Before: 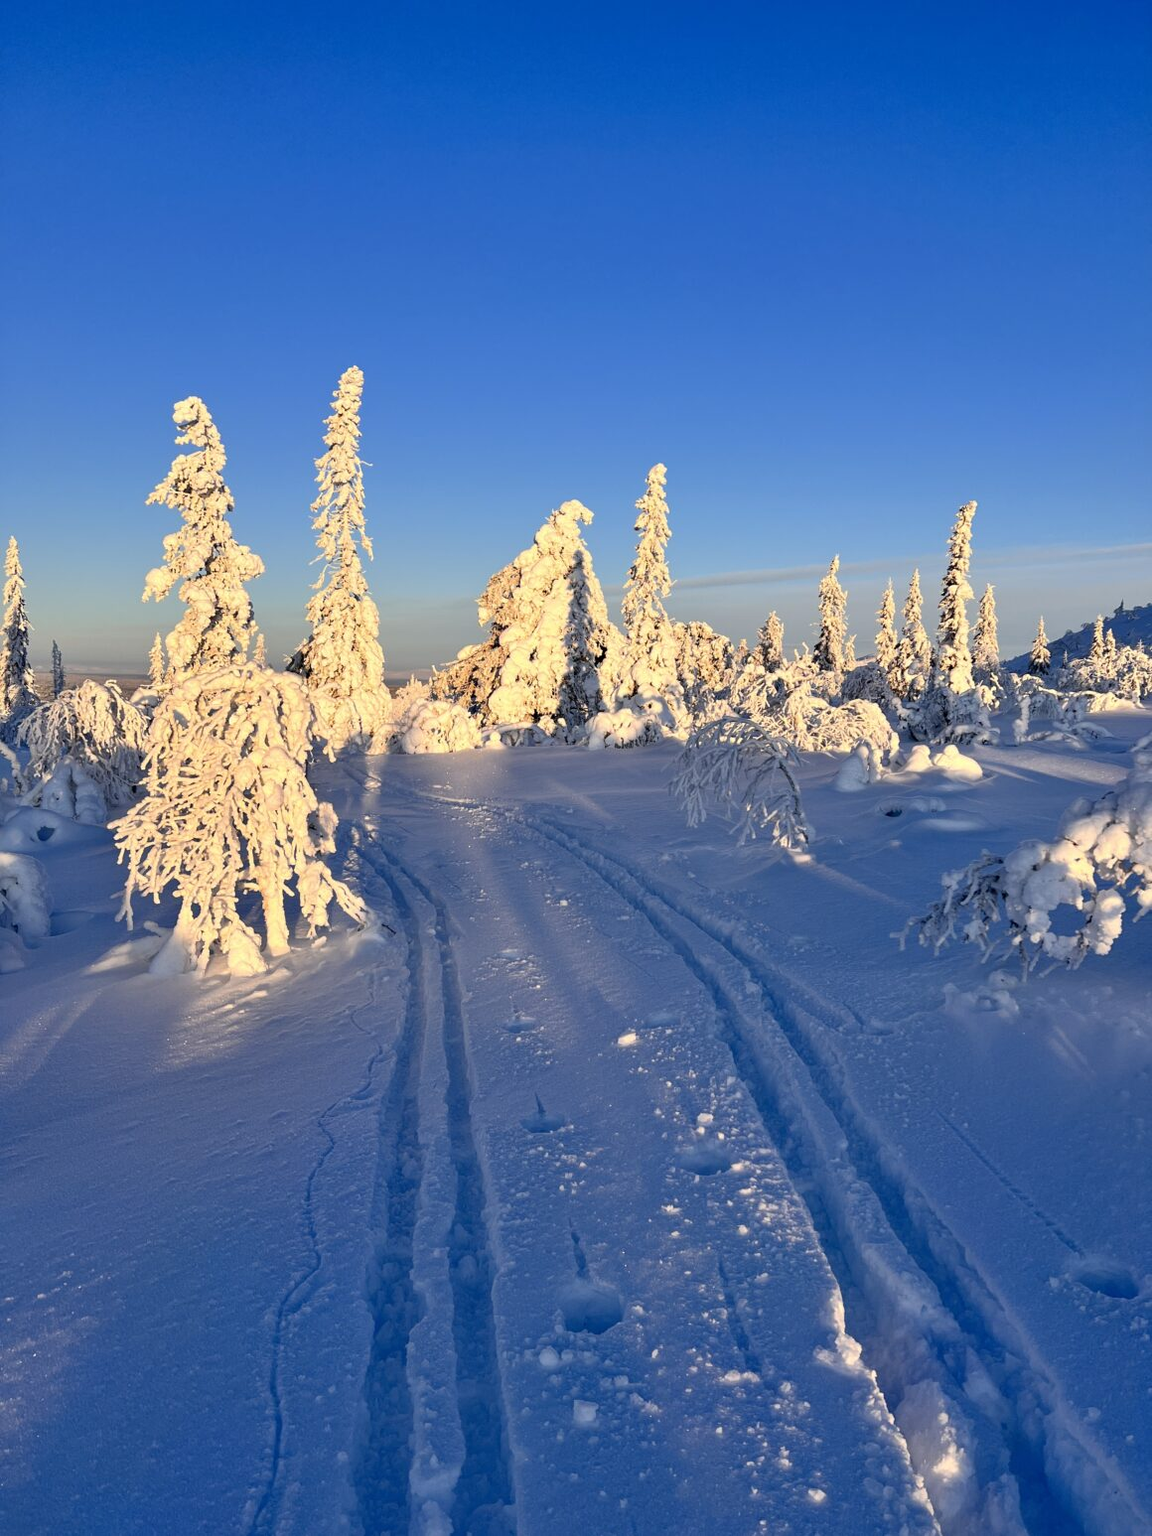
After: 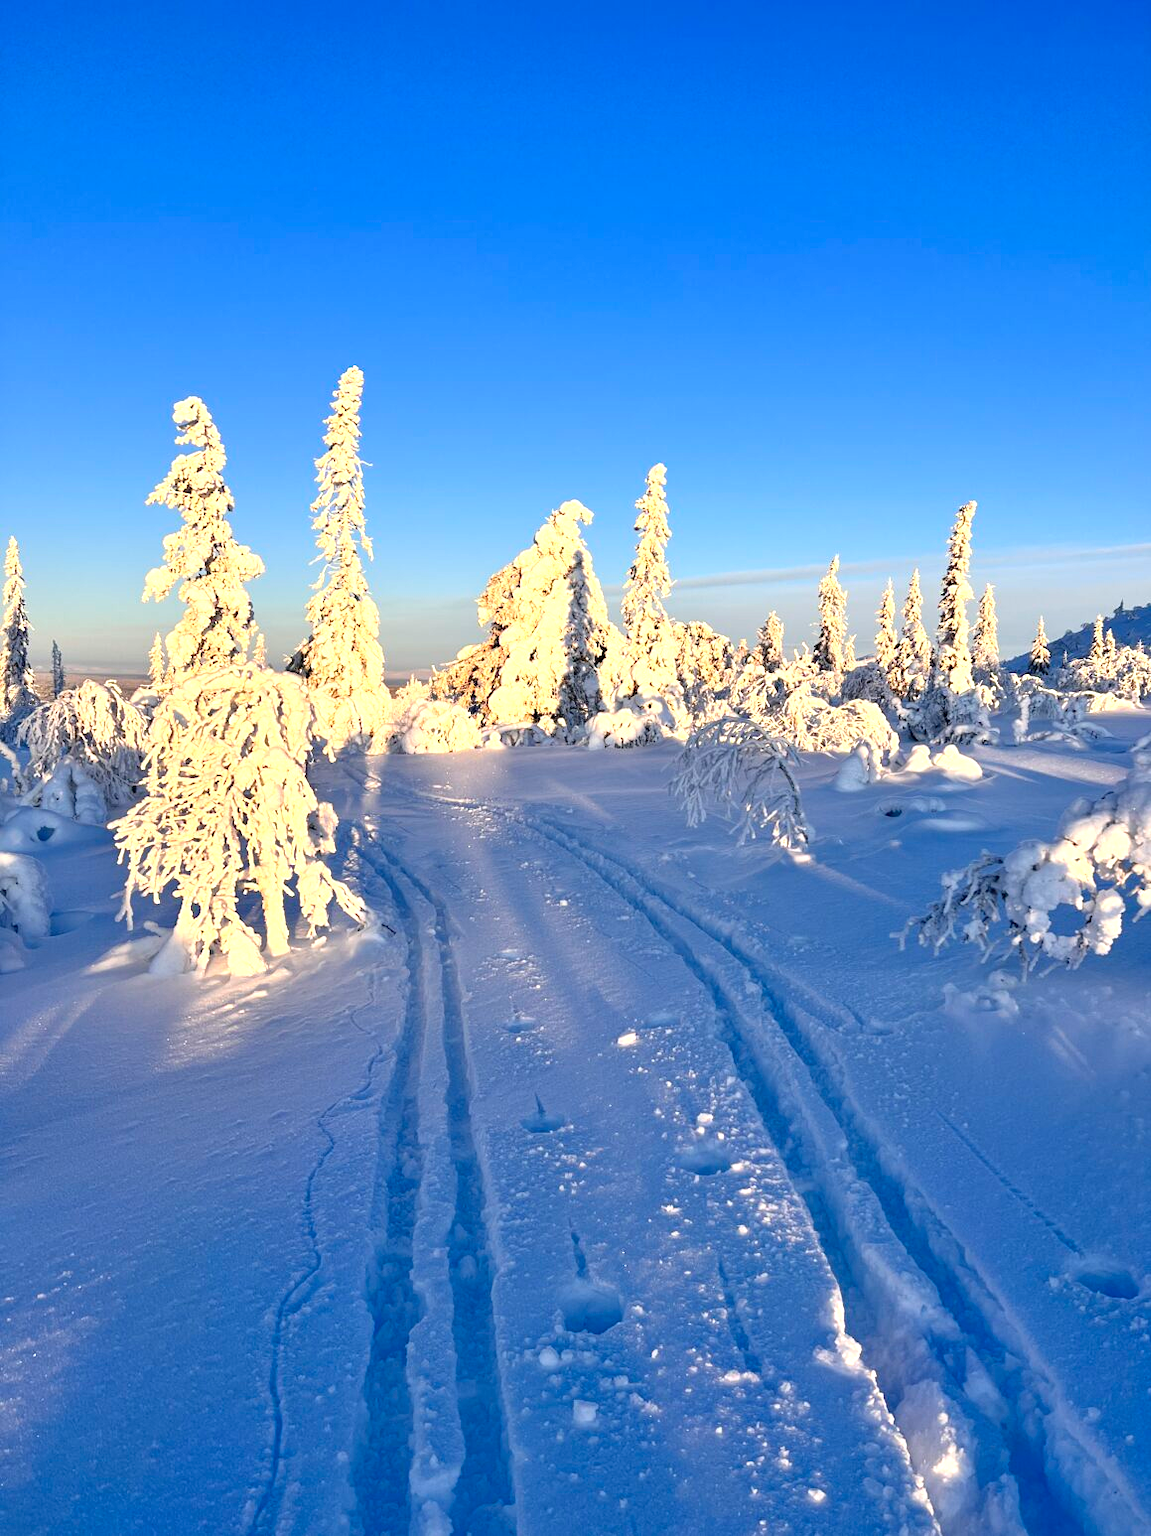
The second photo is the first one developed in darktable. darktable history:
exposure: exposure 0.69 EV, compensate highlight preservation false
